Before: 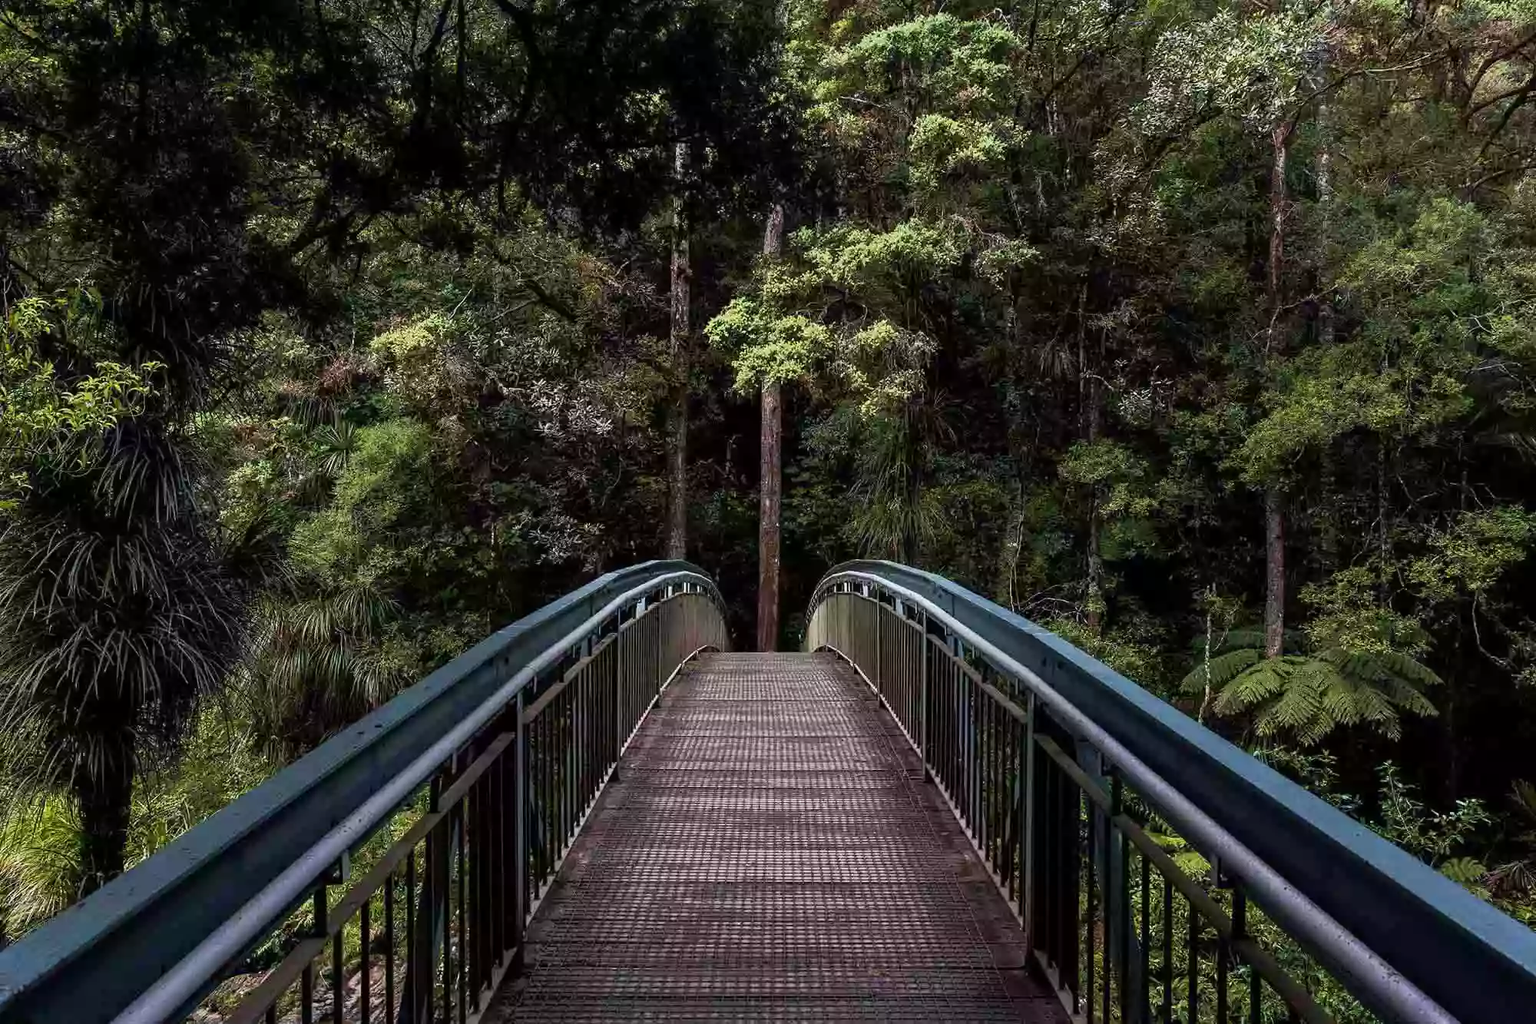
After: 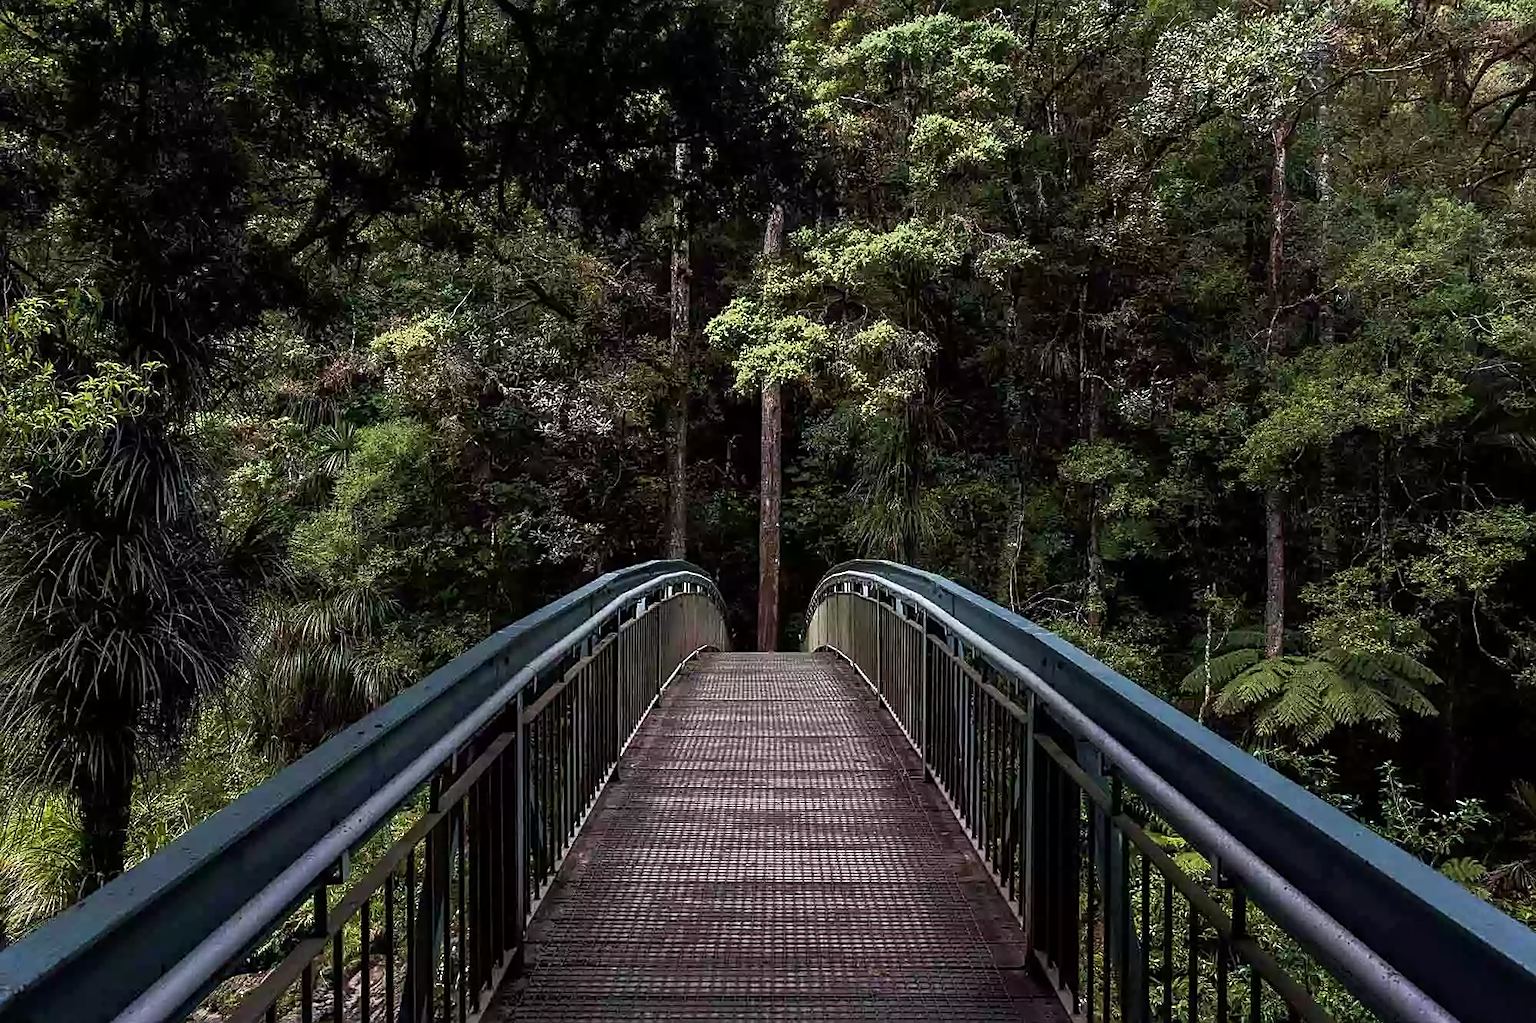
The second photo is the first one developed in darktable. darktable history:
sharpen: on, module defaults
levels: levels [0, 0.51, 1]
